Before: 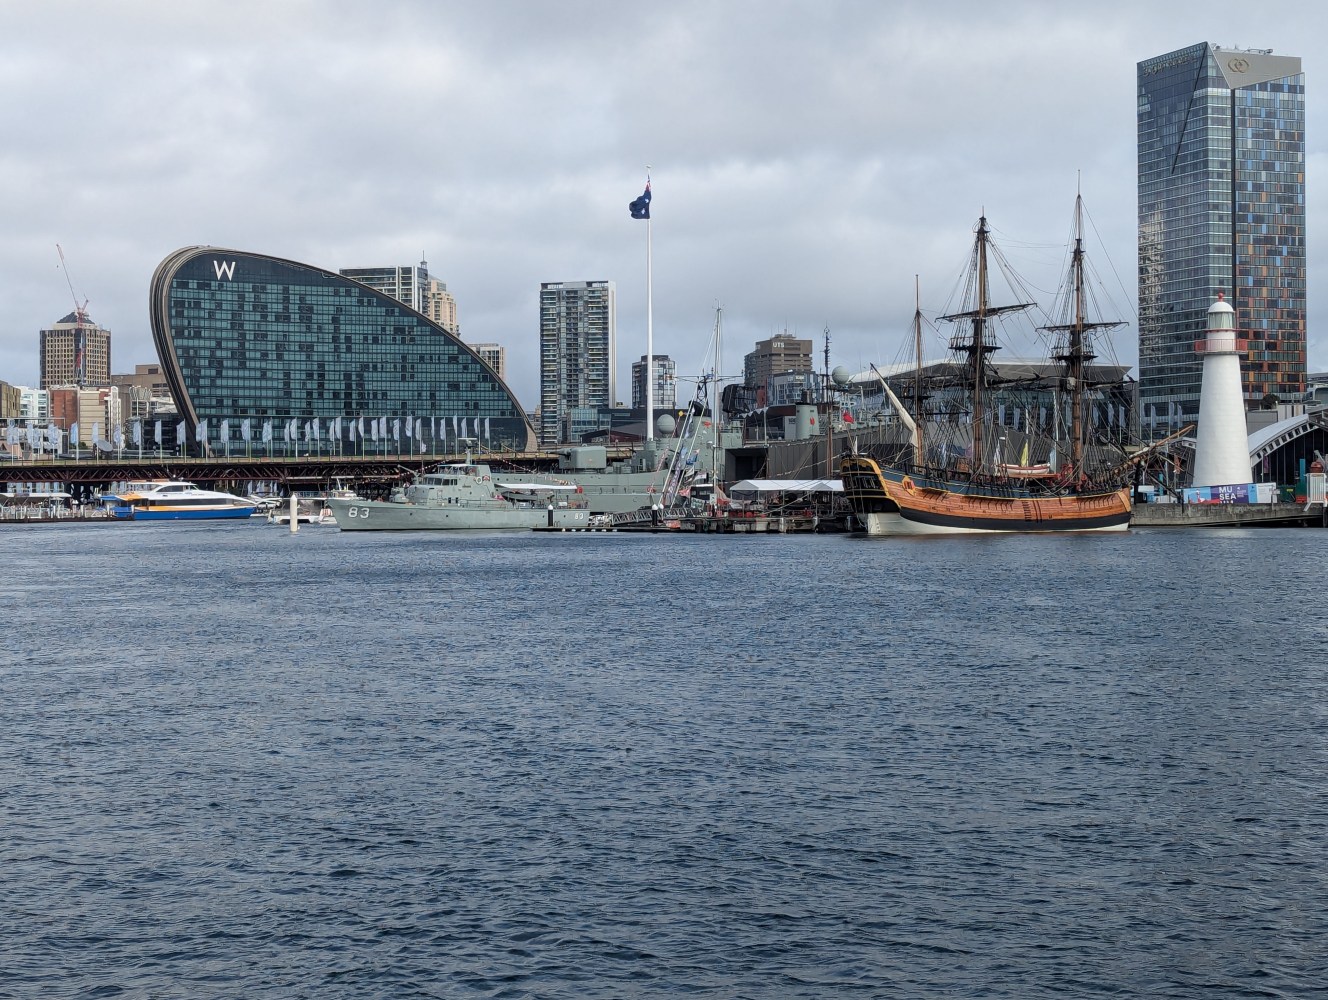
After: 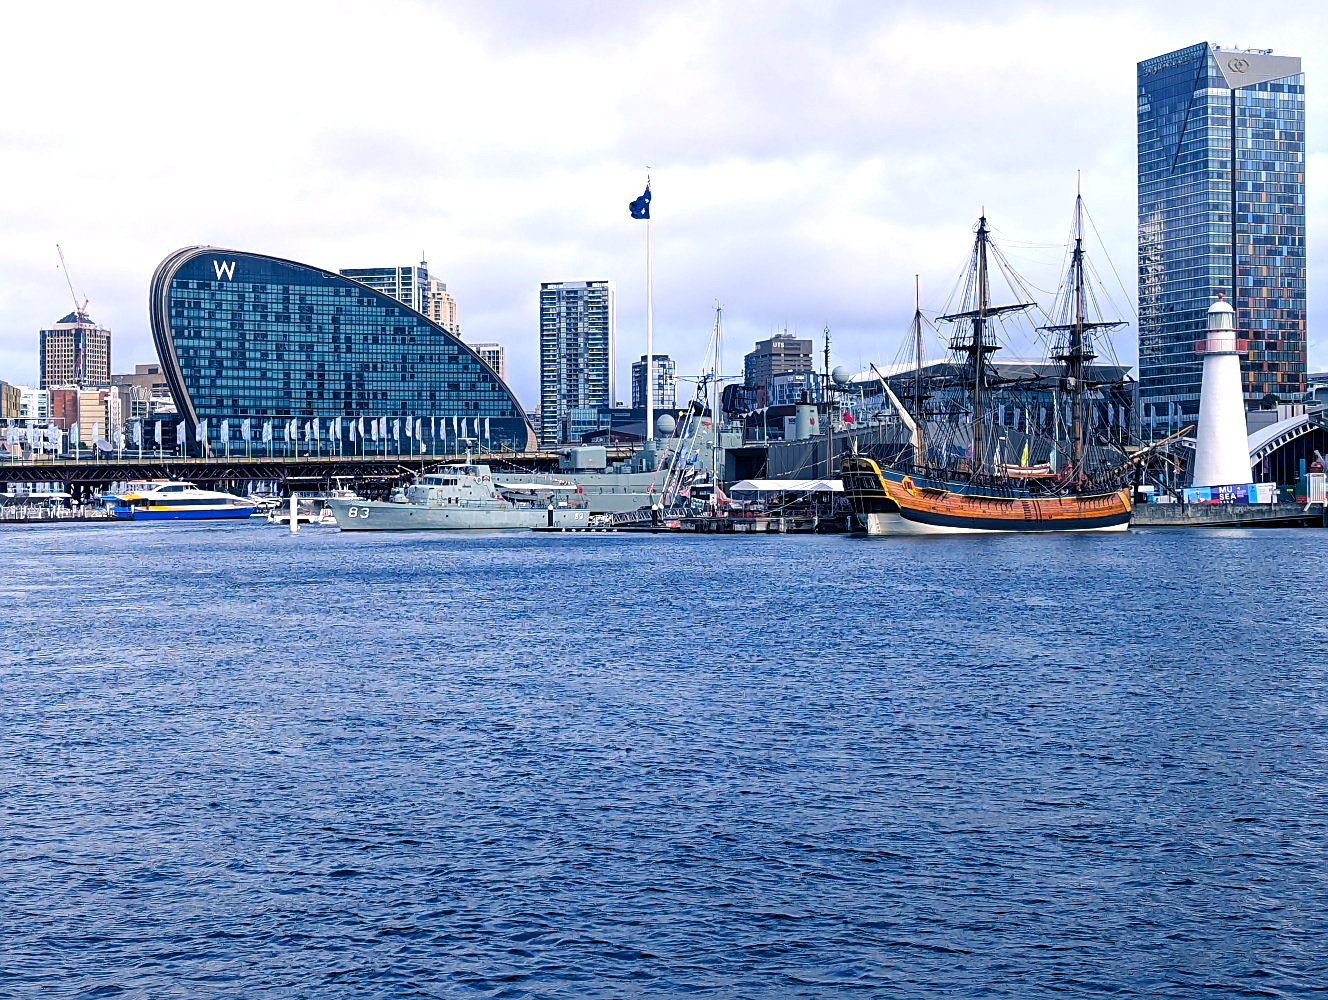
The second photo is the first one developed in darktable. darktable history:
sharpen: on, module defaults
color balance rgb: shadows lift › luminance -40.71%, shadows lift › chroma 14.446%, shadows lift › hue 257.79°, power › hue 60.85°, highlights gain › chroma 1.458%, highlights gain › hue 311.26°, perceptual saturation grading › global saturation 60.848%, perceptual saturation grading › highlights 20.542%, perceptual saturation grading › shadows -49.406%, perceptual brilliance grading › global brilliance 18.44%
